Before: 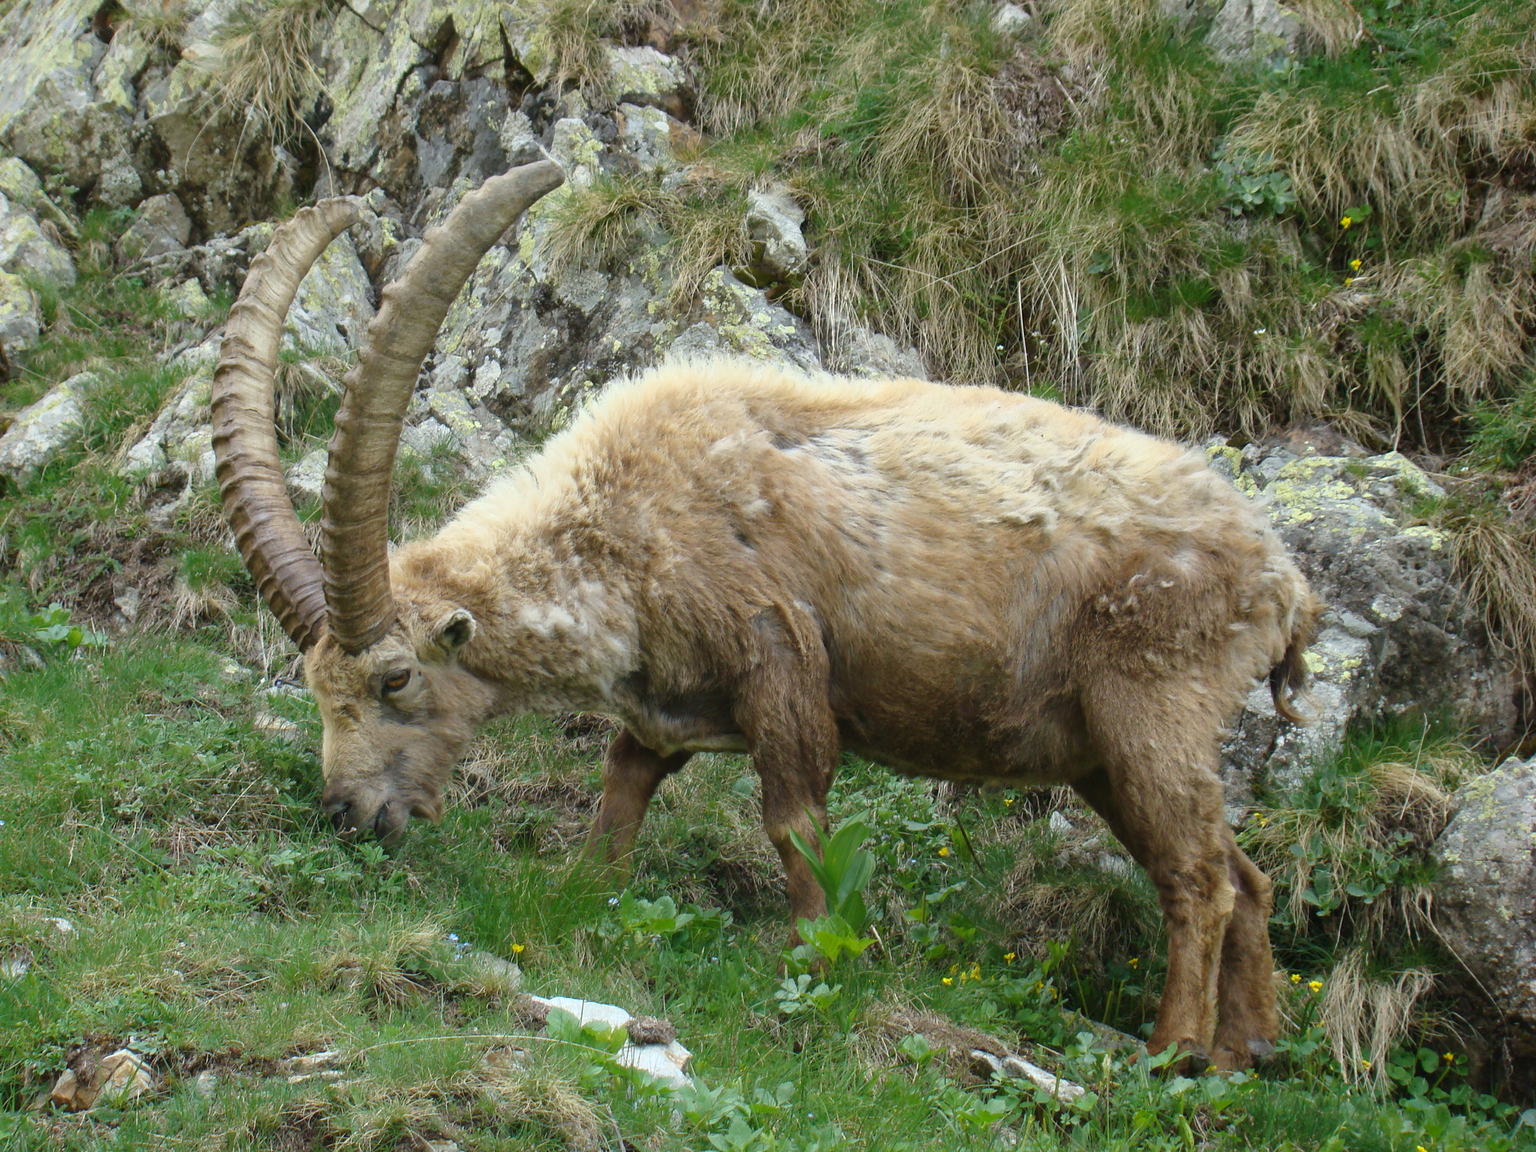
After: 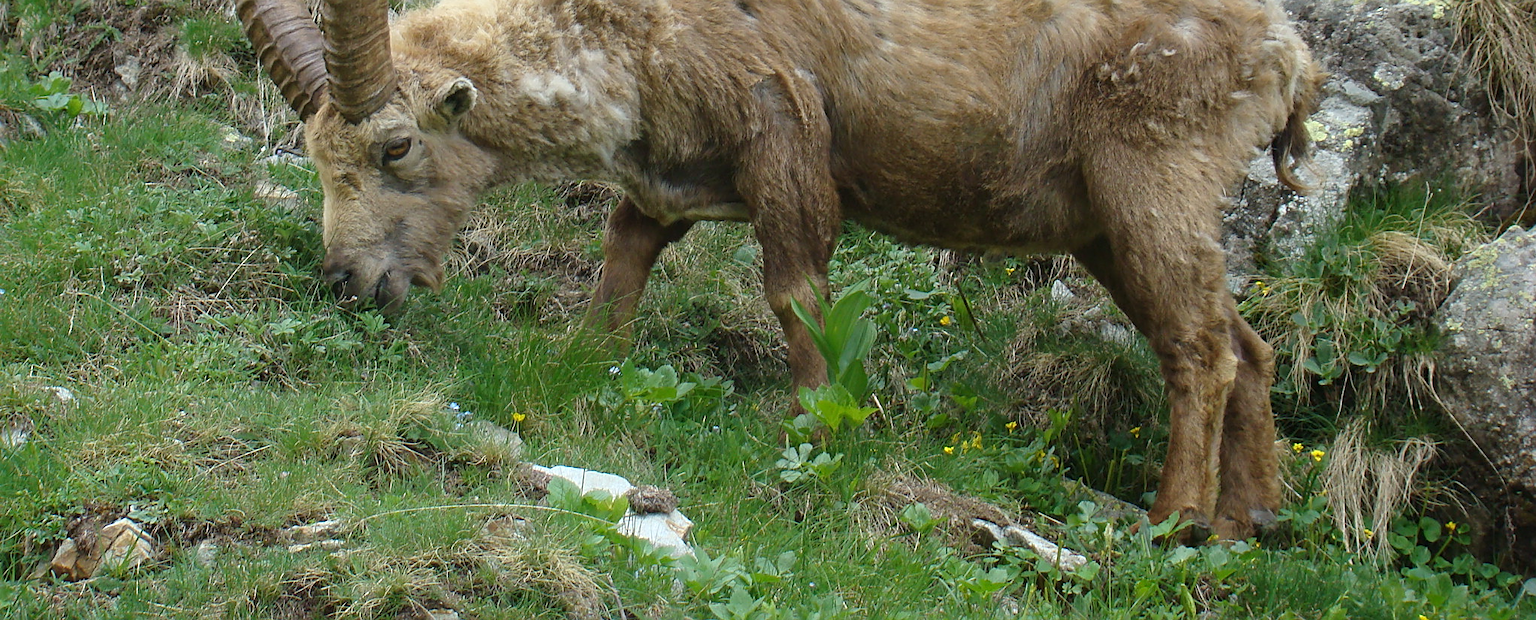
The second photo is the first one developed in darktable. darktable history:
sharpen: on, module defaults
crop and rotate: top 46.186%, right 0.106%
